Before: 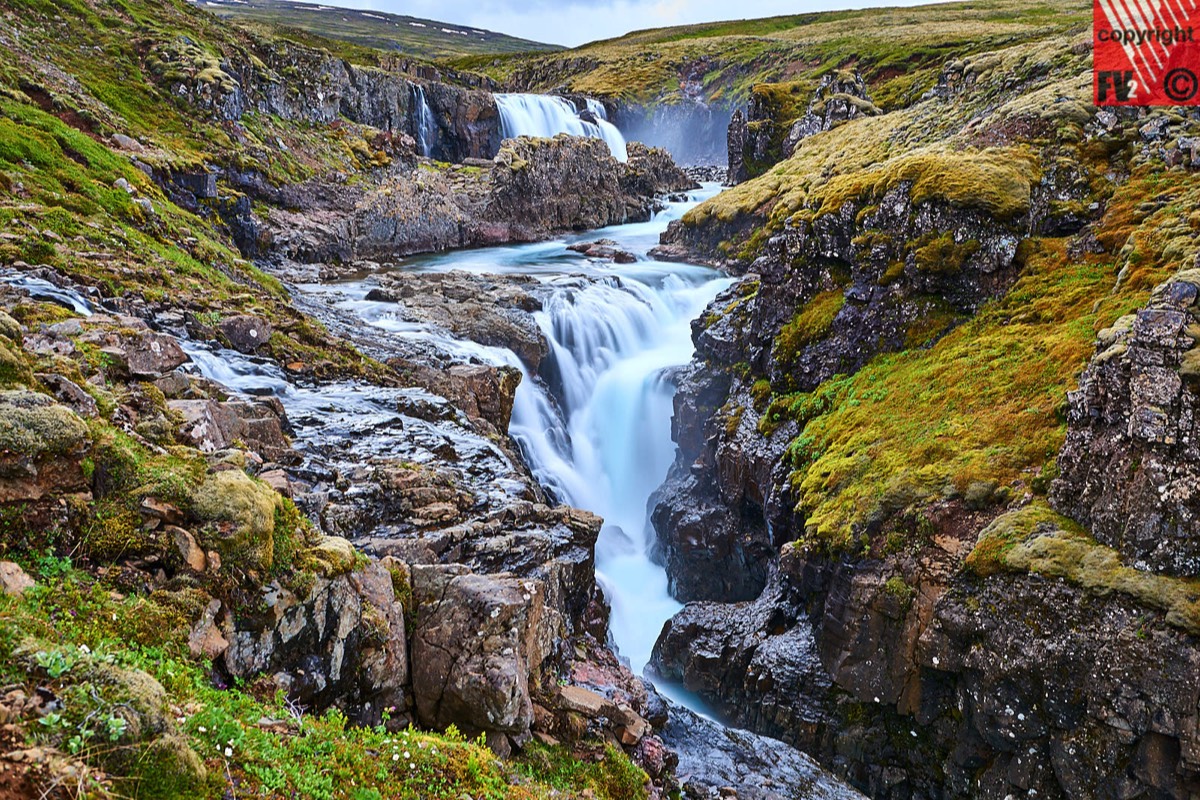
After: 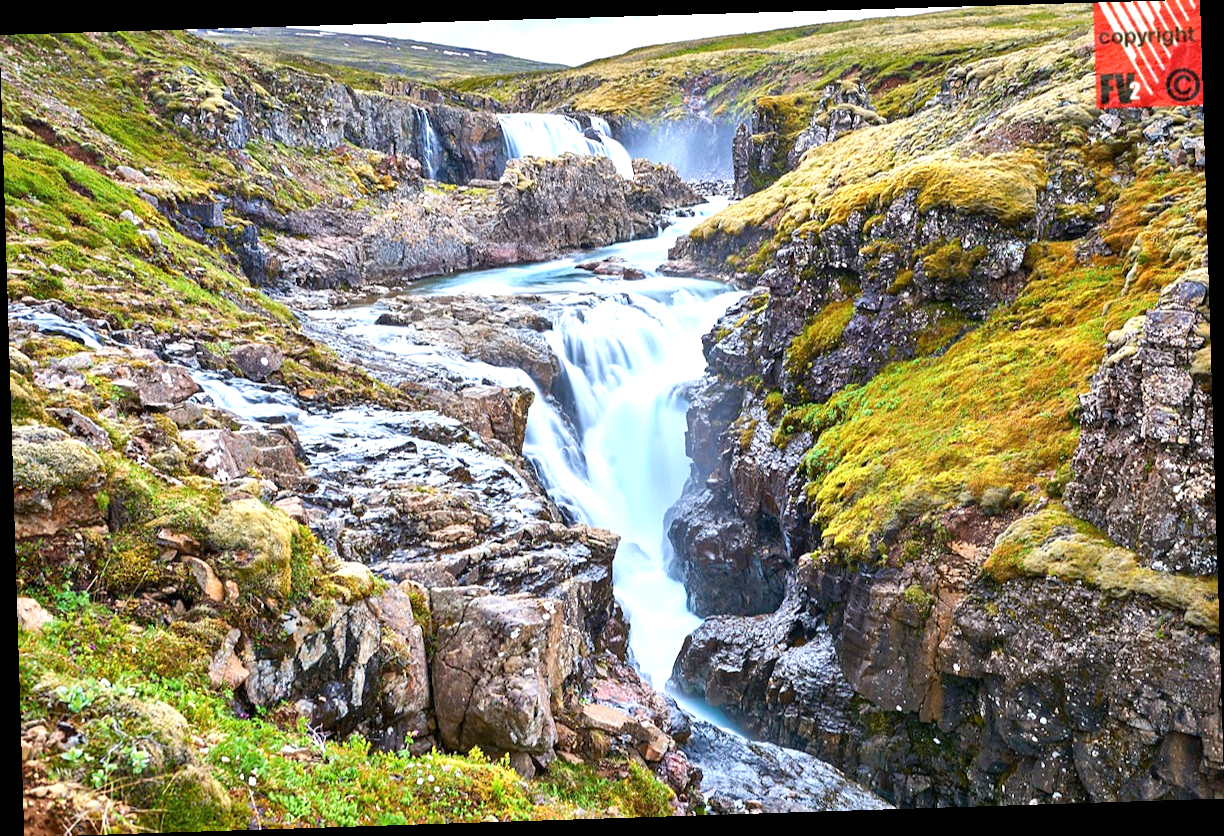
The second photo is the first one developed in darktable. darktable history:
exposure: black level correction 0, exposure 0.7 EV, compensate exposure bias true, compensate highlight preservation false
rotate and perspective: rotation -1.77°, lens shift (horizontal) 0.004, automatic cropping off
